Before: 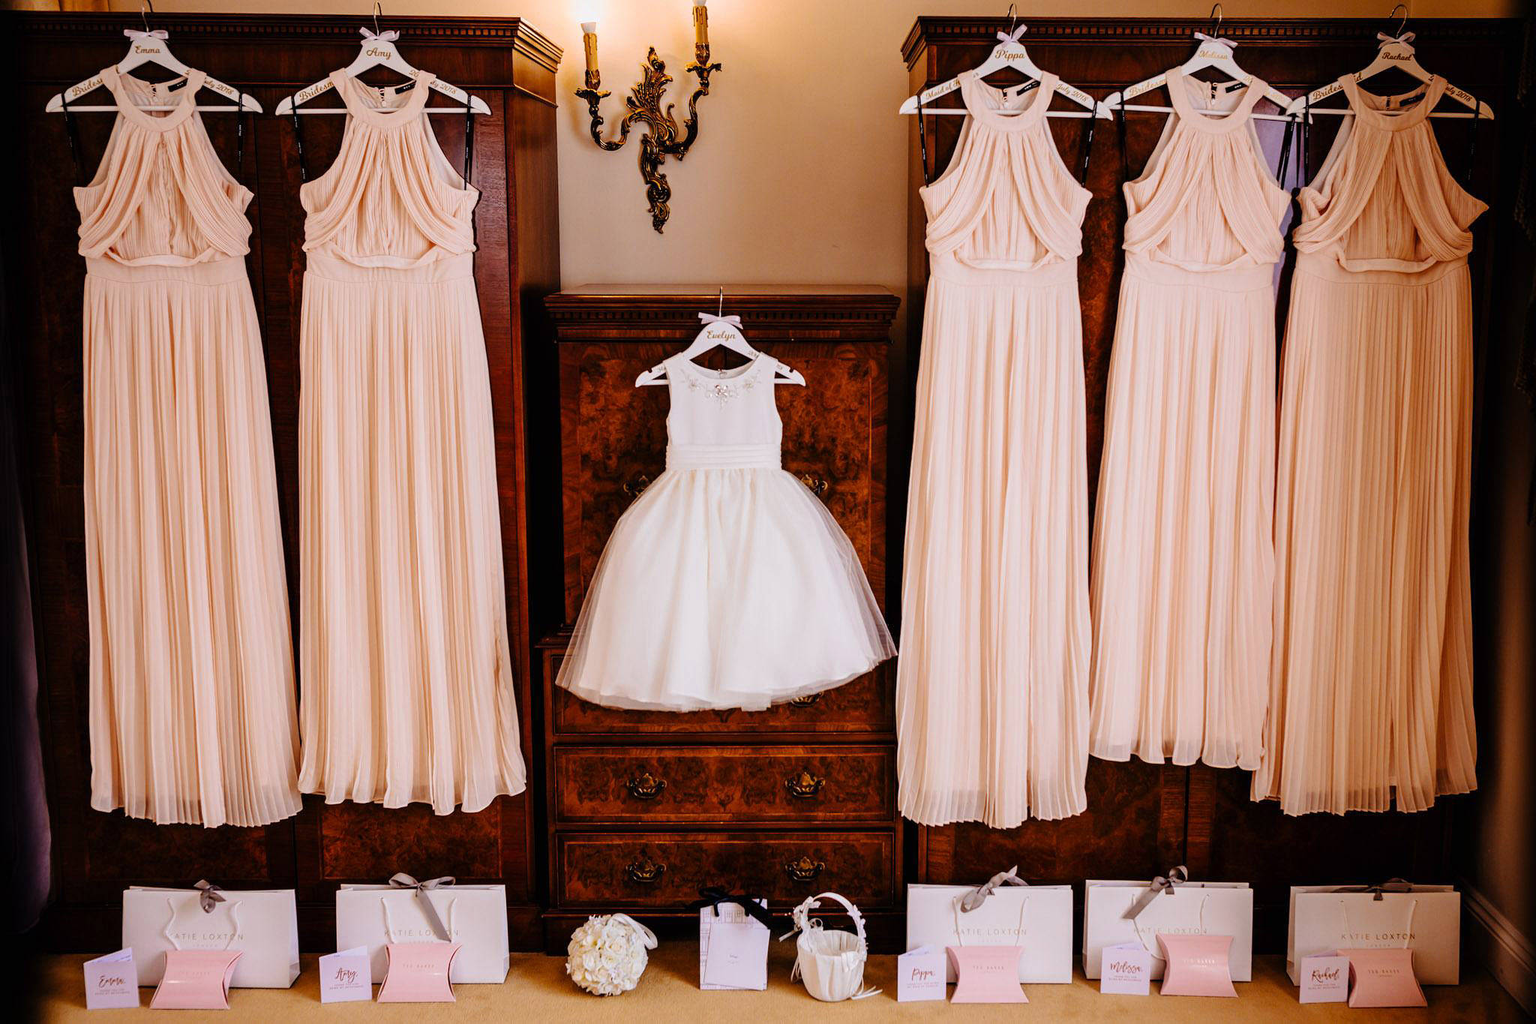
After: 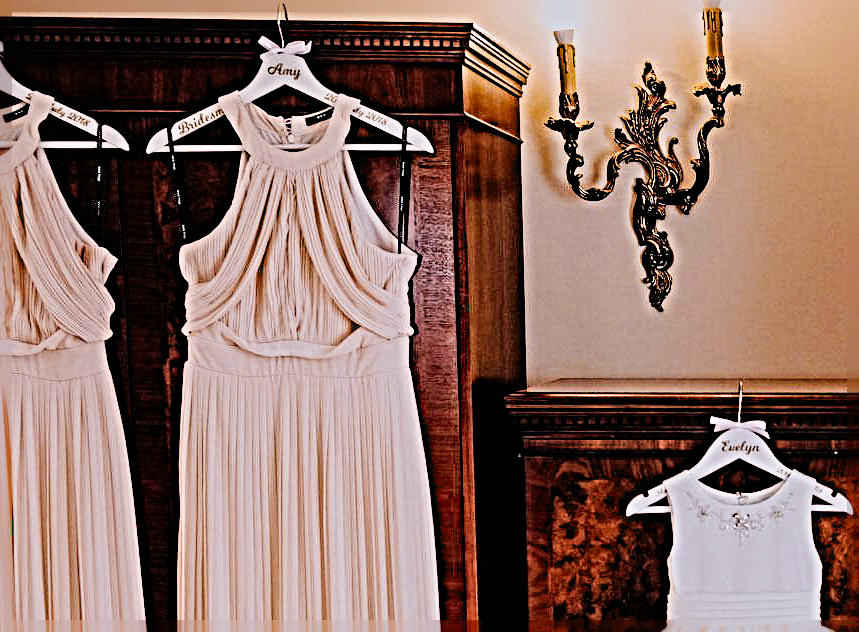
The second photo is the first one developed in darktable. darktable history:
crop and rotate: left 10.817%, top 0.062%, right 47.194%, bottom 53.626%
white balance: red 0.984, blue 1.059
sharpen: radius 6.3, amount 1.8, threshold 0
levels: levels [0, 0.478, 1]
filmic rgb: black relative exposure -7.65 EV, white relative exposure 4.56 EV, hardness 3.61, contrast 1.05
